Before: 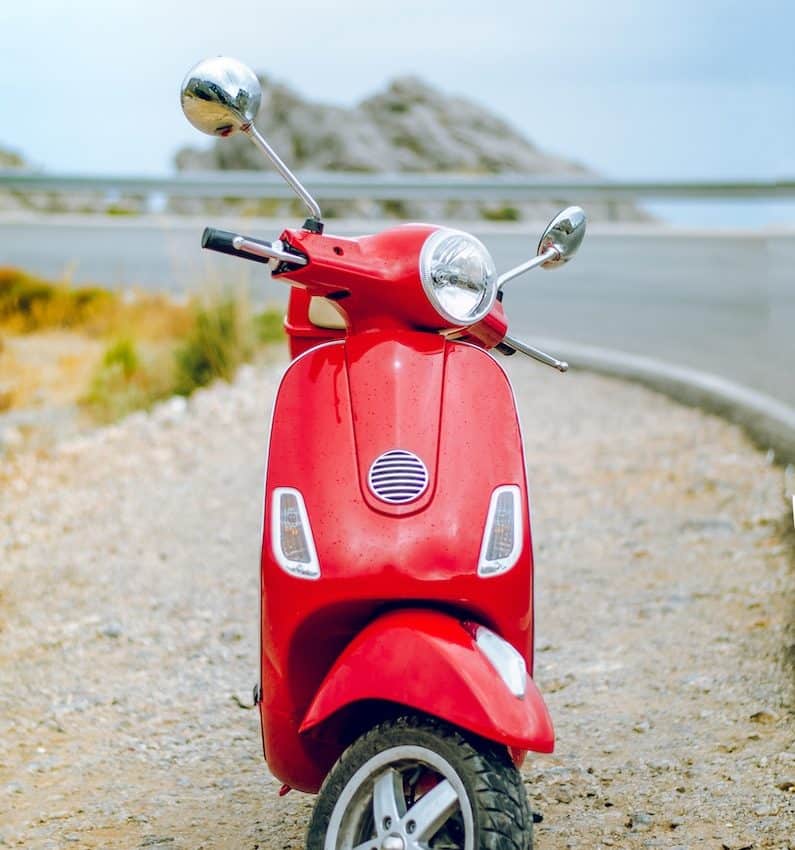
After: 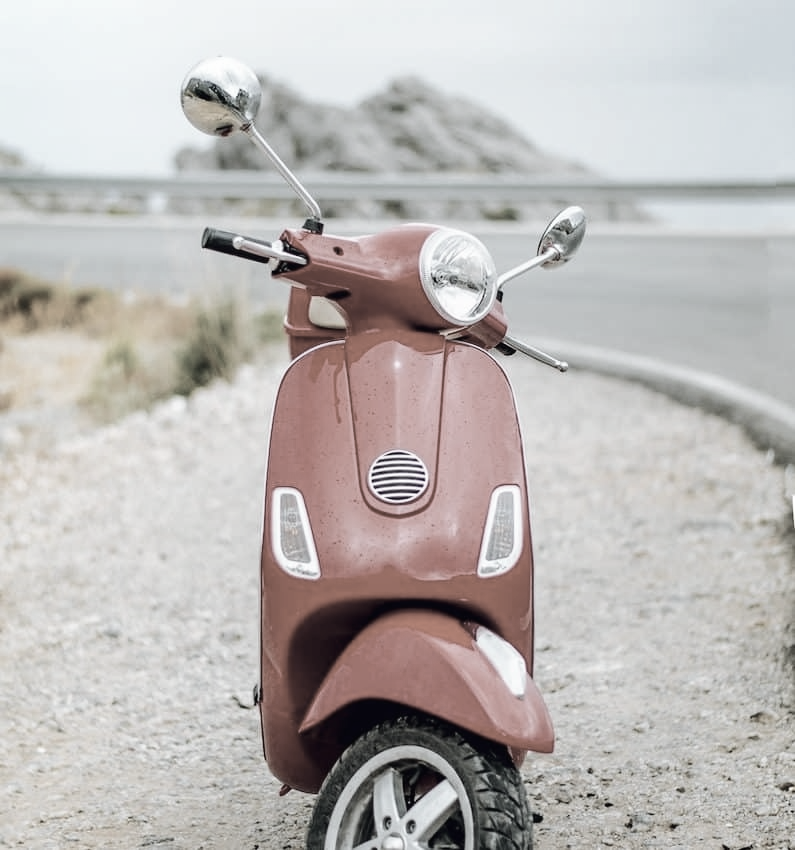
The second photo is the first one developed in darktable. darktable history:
tone equalizer: on, module defaults
tone curve: curves: ch0 [(0, 0.01) (0.037, 0.032) (0.131, 0.108) (0.275, 0.258) (0.483, 0.512) (0.61, 0.661) (0.696, 0.742) (0.792, 0.834) (0.911, 0.936) (0.997, 0.995)]; ch1 [(0, 0) (0.308, 0.29) (0.425, 0.411) (0.503, 0.502) (0.551, 0.563) (0.683, 0.706) (0.746, 0.77) (1, 1)]; ch2 [(0, 0) (0.246, 0.233) (0.36, 0.352) (0.415, 0.415) (0.485, 0.487) (0.502, 0.502) (0.525, 0.523) (0.545, 0.552) (0.587, 0.6) (0.636, 0.652) (0.711, 0.729) (0.845, 0.855) (0.998, 0.977)], color space Lab, independent channels, preserve colors none
color correction: saturation 0.2
